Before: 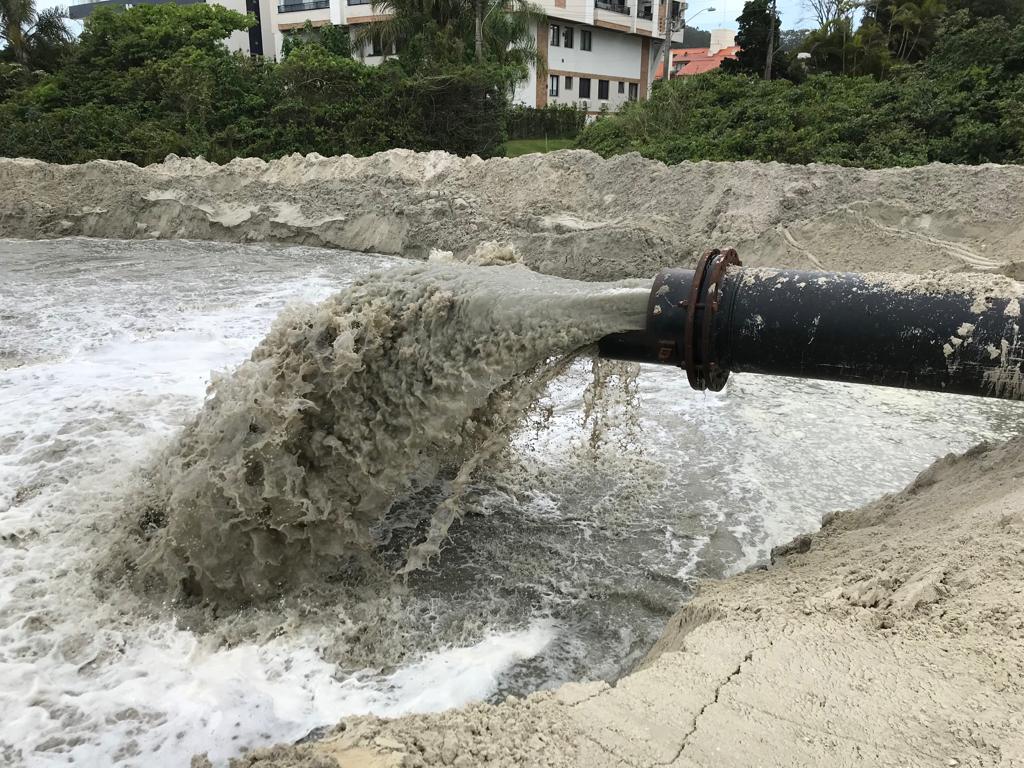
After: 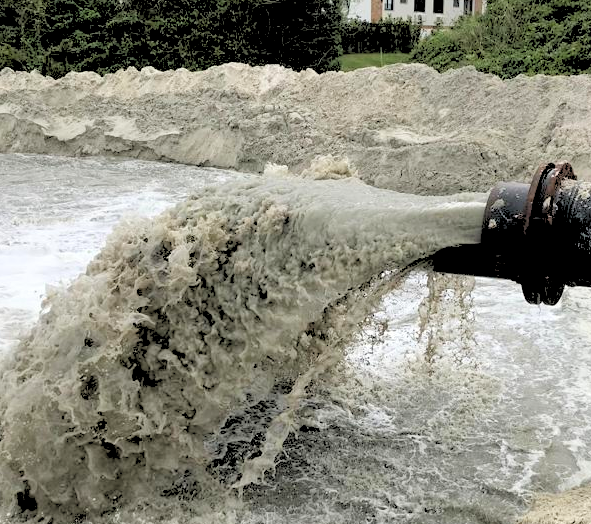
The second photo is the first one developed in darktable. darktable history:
crop: left 16.202%, top 11.208%, right 26.045%, bottom 20.557%
rgb levels: levels [[0.027, 0.429, 0.996], [0, 0.5, 1], [0, 0.5, 1]]
